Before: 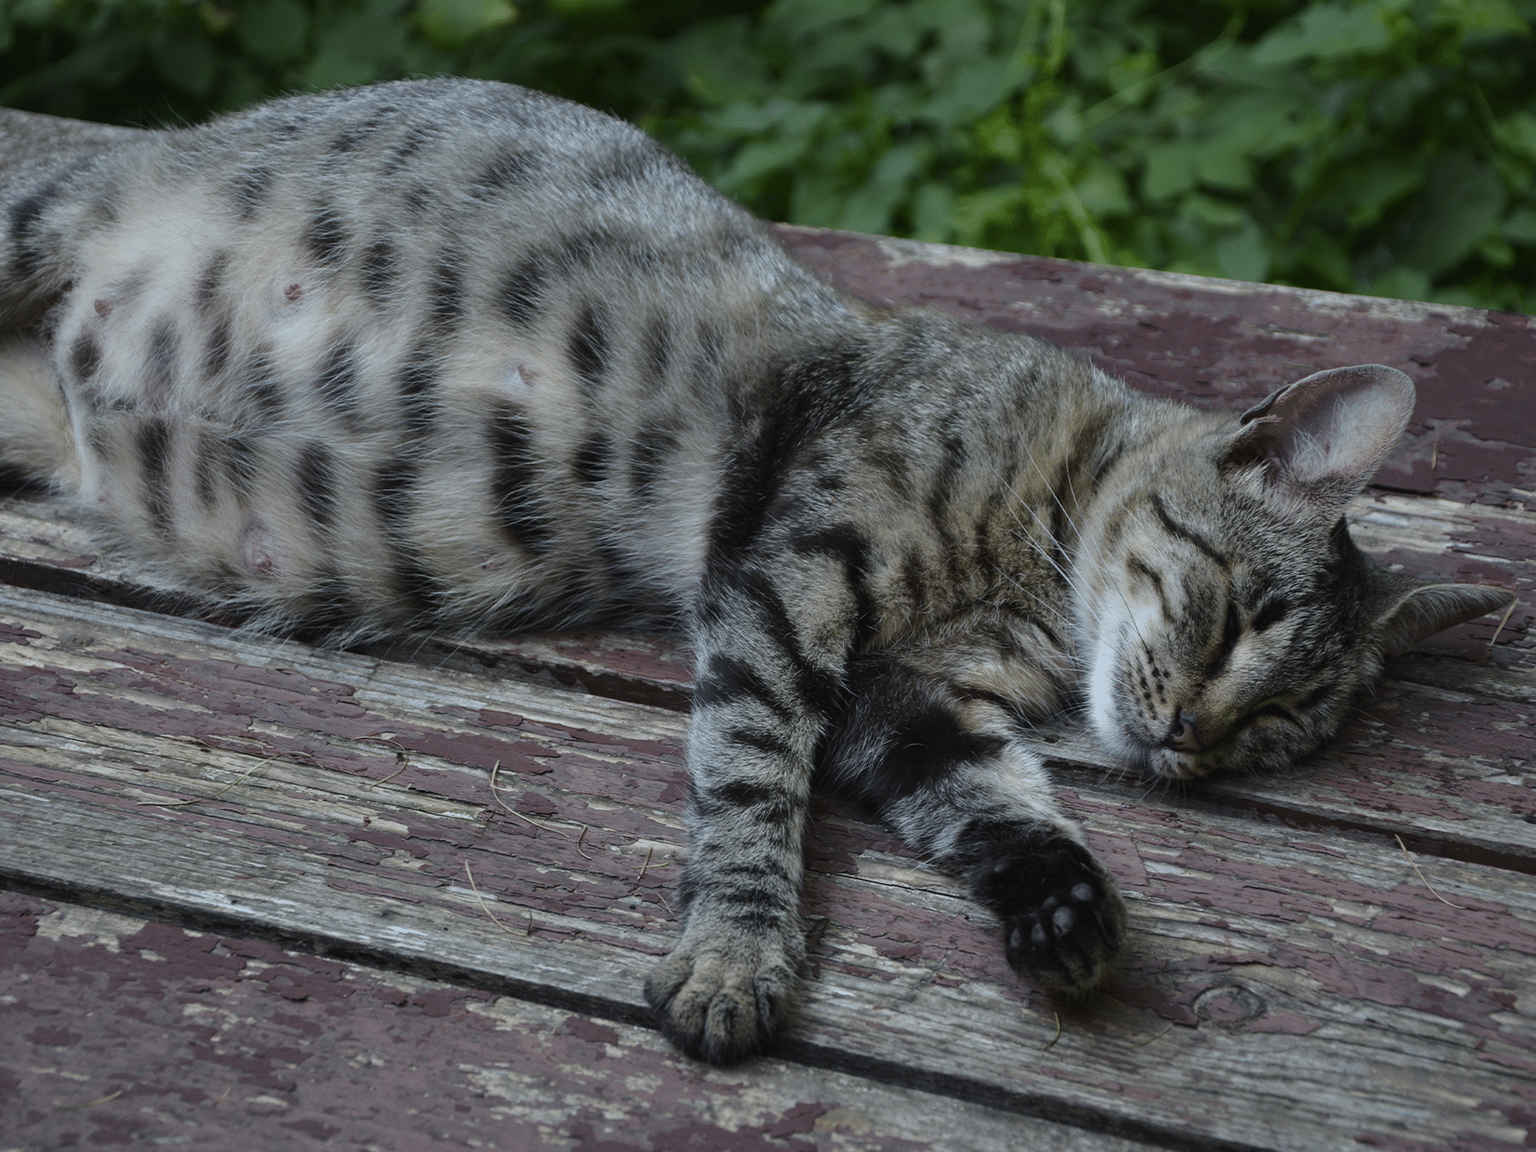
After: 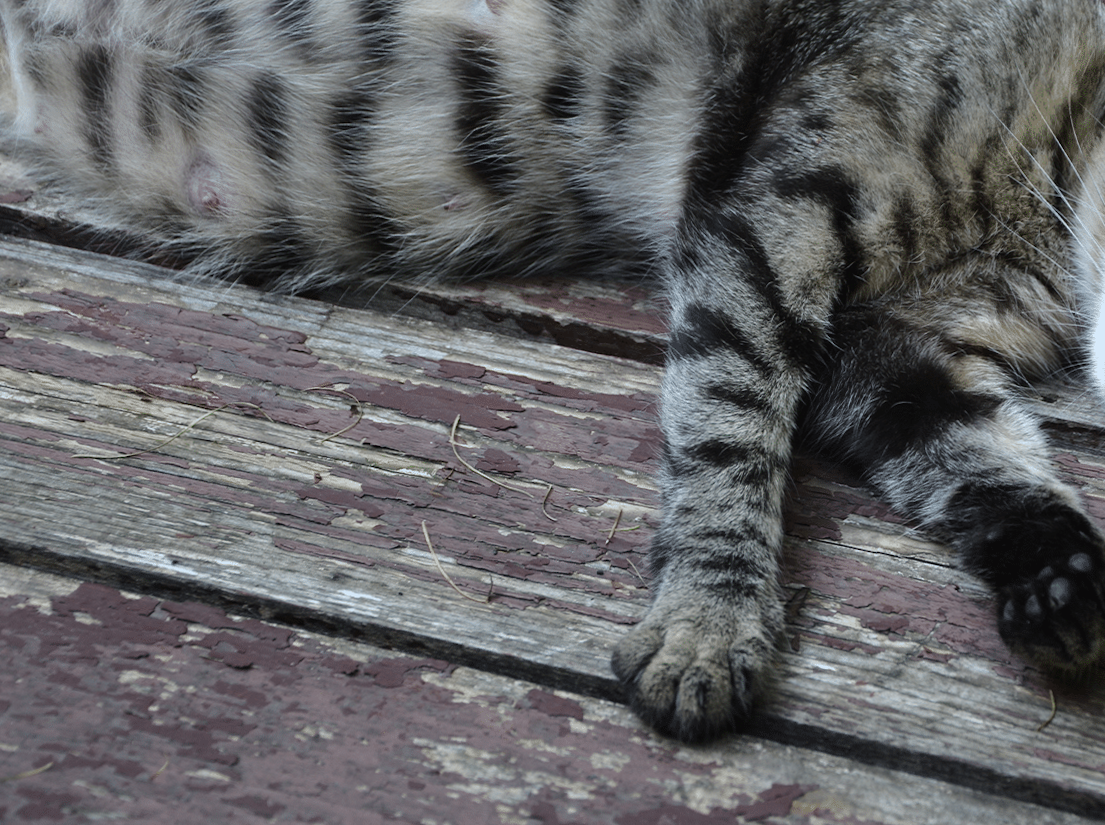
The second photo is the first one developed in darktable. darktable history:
tone equalizer: -8 EV -0.452 EV, -7 EV -0.384 EV, -6 EV -0.346 EV, -5 EV -0.189 EV, -3 EV 0.189 EV, -2 EV 0.341 EV, -1 EV 0.406 EV, +0 EV 0.42 EV
crop and rotate: angle -0.666°, left 3.637%, top 31.833%, right 27.921%
